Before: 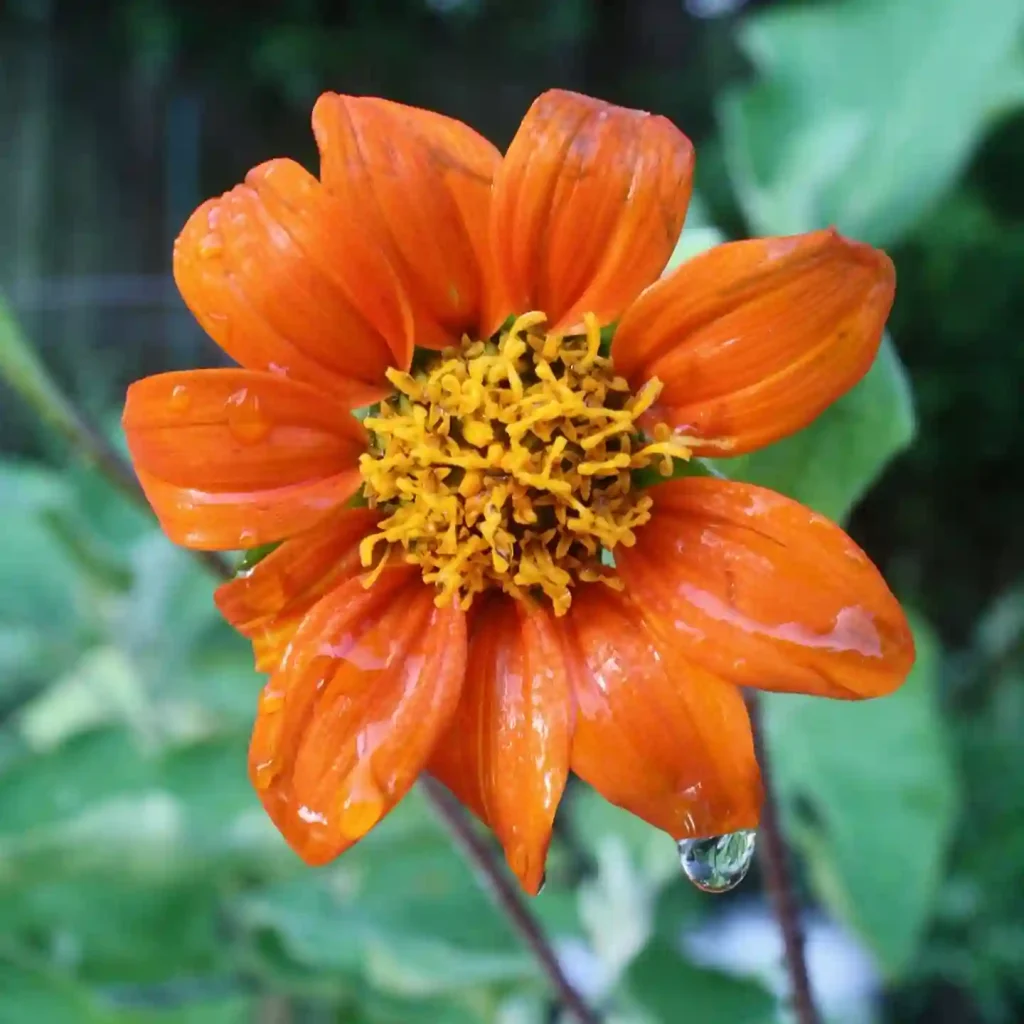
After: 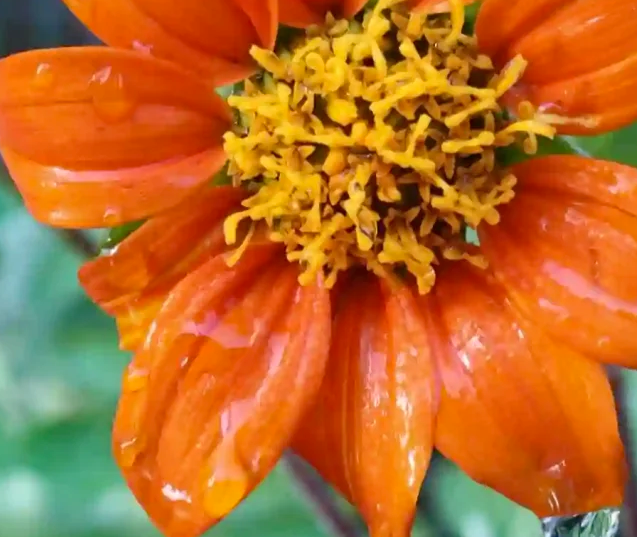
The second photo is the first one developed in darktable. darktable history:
haze removal: compatibility mode true, adaptive false
crop: left 13.284%, top 31.475%, right 24.43%, bottom 15.966%
